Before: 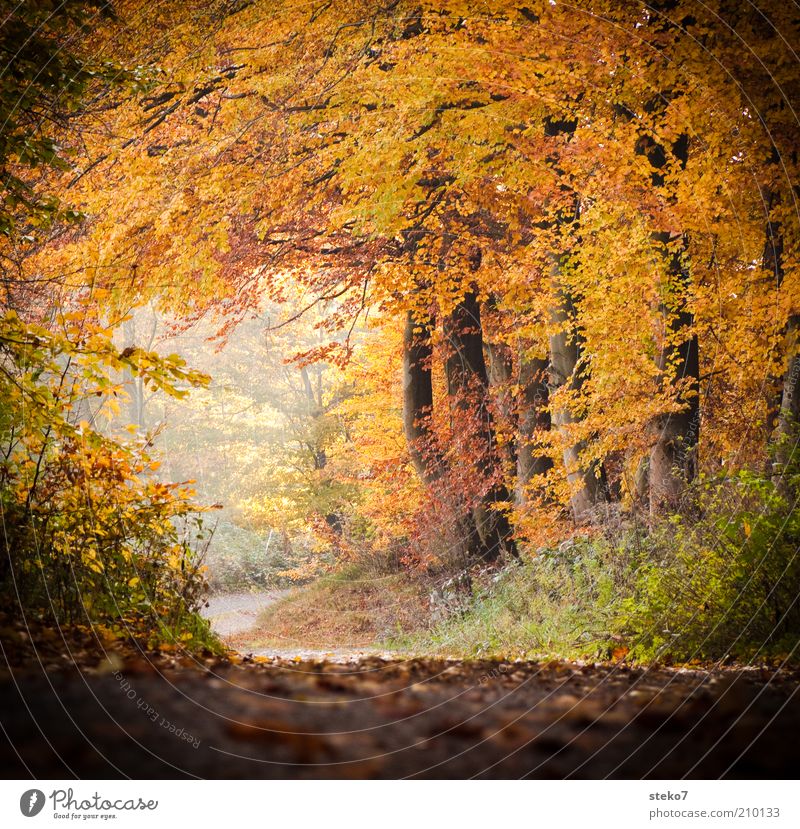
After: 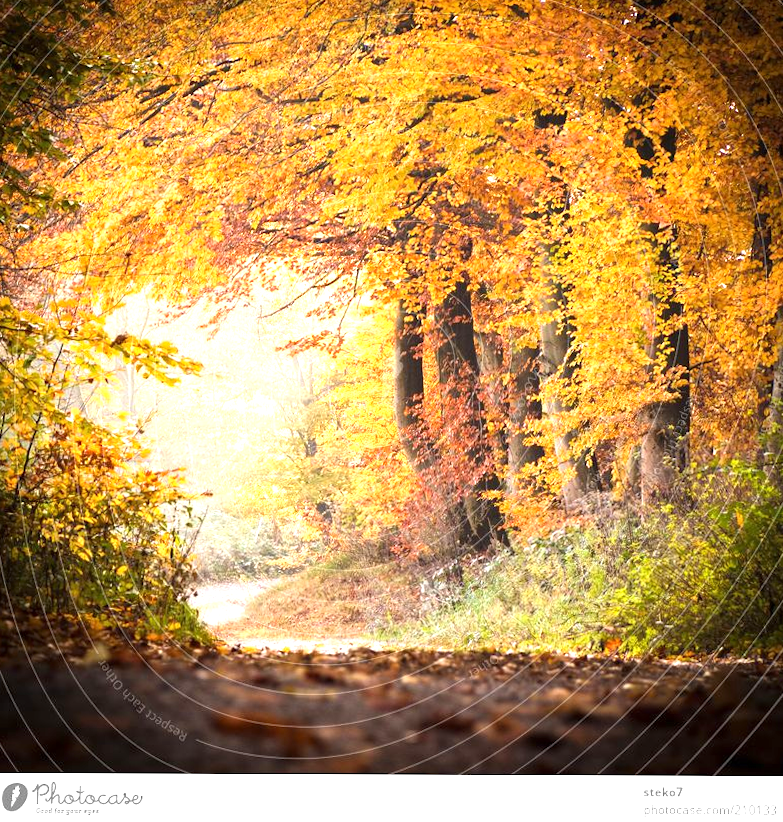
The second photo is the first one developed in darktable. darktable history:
exposure: exposure 0.95 EV, compensate highlight preservation false
rotate and perspective: rotation 0.226°, lens shift (vertical) -0.042, crop left 0.023, crop right 0.982, crop top 0.006, crop bottom 0.994
